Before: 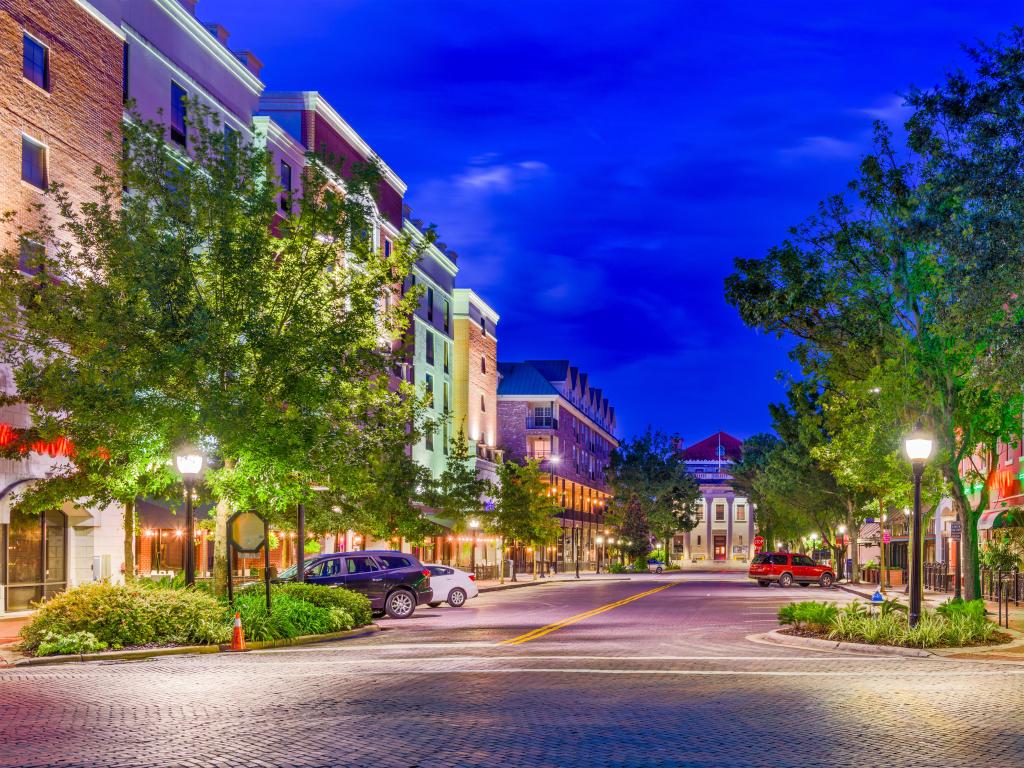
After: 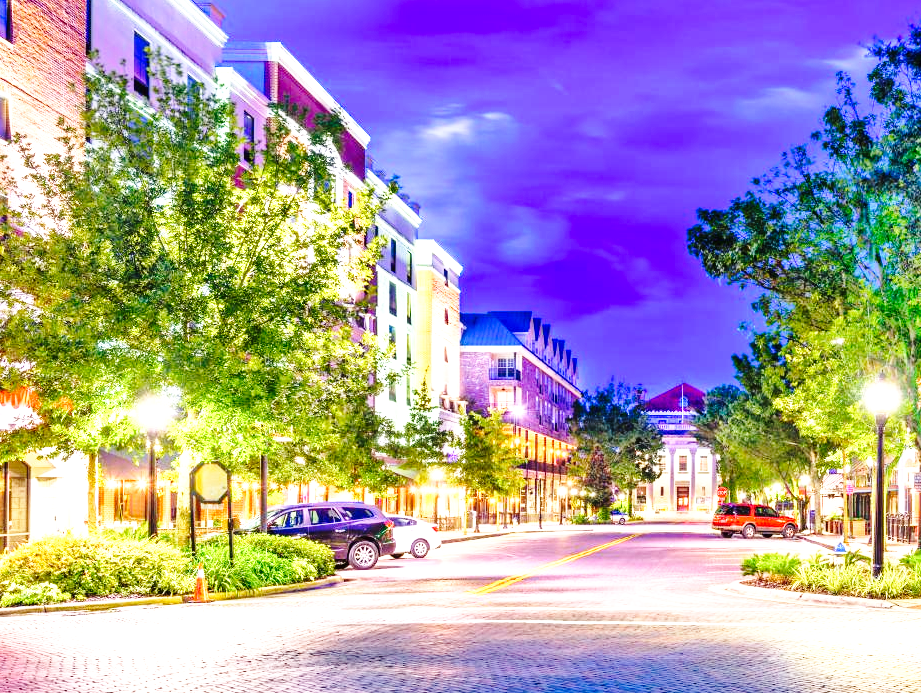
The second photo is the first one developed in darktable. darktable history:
exposure: black level correction 0, exposure 0.933 EV, compensate highlight preservation false
crop: left 3.681%, top 6.47%, right 6.345%, bottom 3.237%
tone equalizer: -8 EV -0.41 EV, -7 EV -0.407 EV, -6 EV -0.358 EV, -5 EV -0.198 EV, -3 EV 0.19 EV, -2 EV 0.336 EV, -1 EV 0.388 EV, +0 EV 0.39 EV, edges refinement/feathering 500, mask exposure compensation -1.57 EV, preserve details no
base curve: curves: ch0 [(0, 0) (0.028, 0.03) (0.121, 0.232) (0.46, 0.748) (0.859, 0.968) (1, 1)], preserve colors none
tone curve: curves: ch0 [(0, 0) (0.003, 0.012) (0.011, 0.015) (0.025, 0.027) (0.044, 0.045) (0.069, 0.064) (0.1, 0.093) (0.136, 0.133) (0.177, 0.177) (0.224, 0.221) (0.277, 0.272) (0.335, 0.342) (0.399, 0.398) (0.468, 0.462) (0.543, 0.547) (0.623, 0.624) (0.709, 0.711) (0.801, 0.792) (0.898, 0.889) (1, 1)], preserve colors none
